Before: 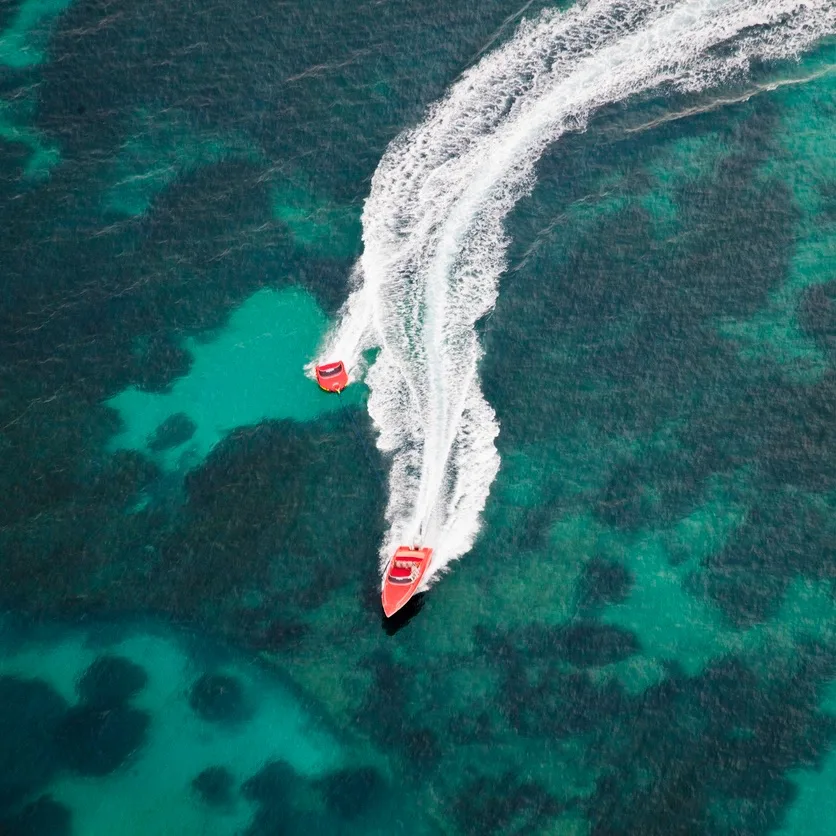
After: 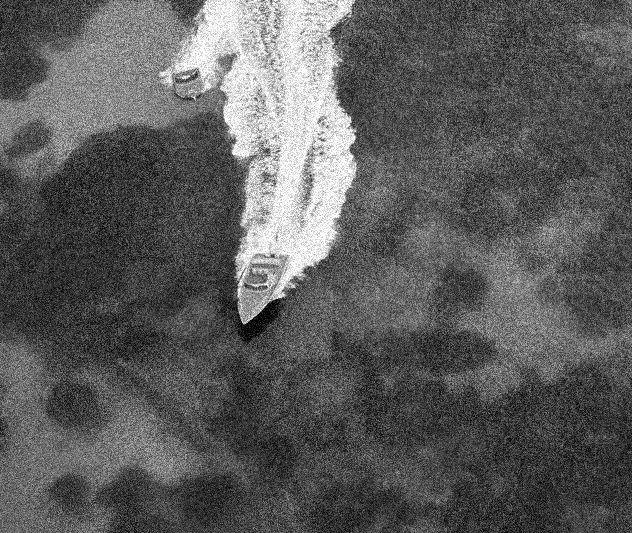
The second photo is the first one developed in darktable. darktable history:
grain: coarseness 3.75 ISO, strength 100%, mid-tones bias 0%
crop and rotate: left 17.299%, top 35.115%, right 7.015%, bottom 1.024%
monochrome: on, module defaults
